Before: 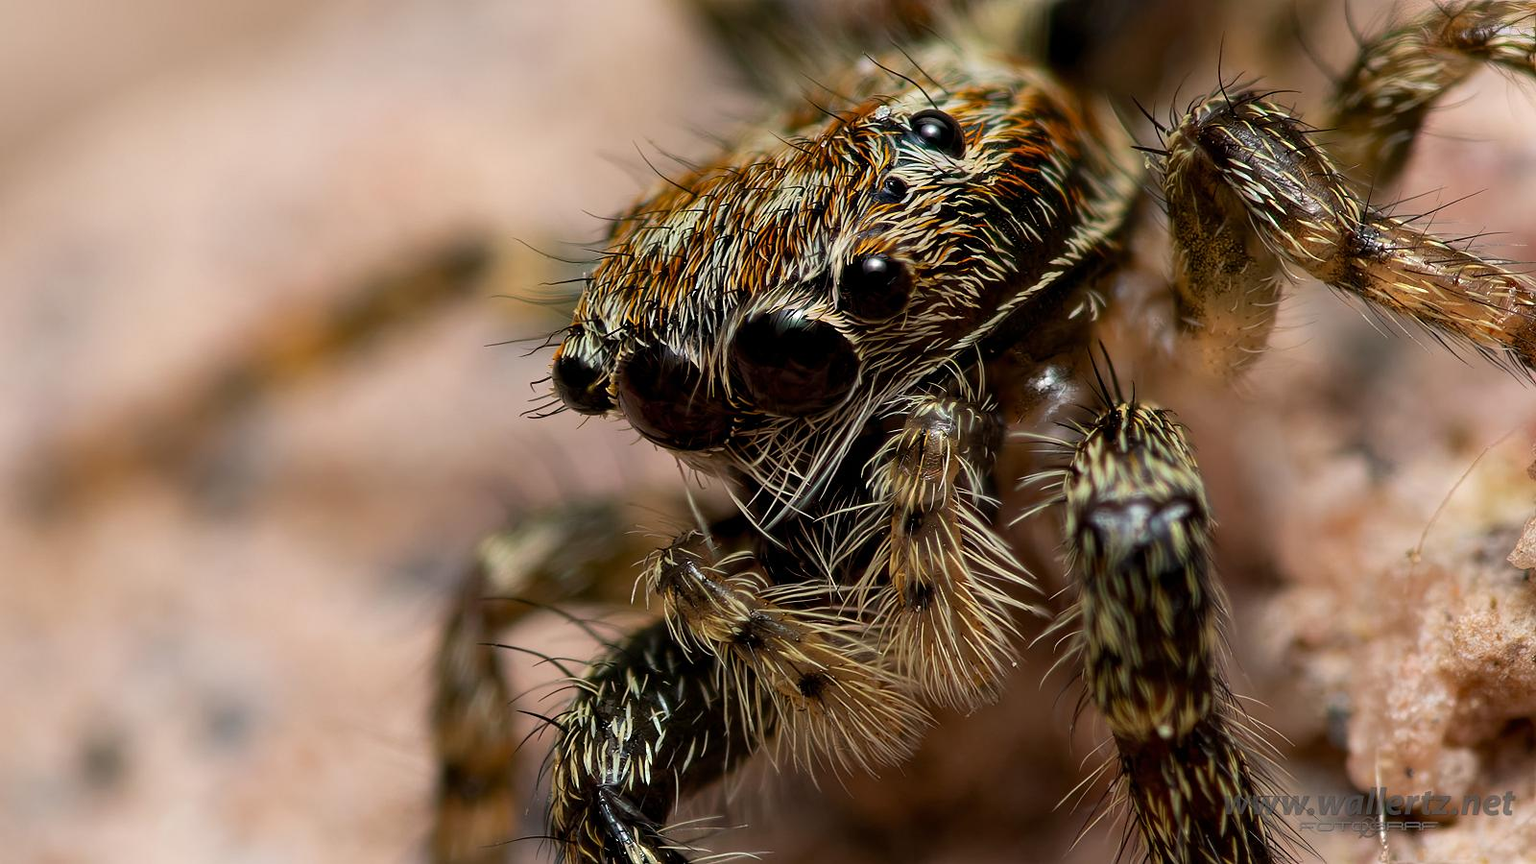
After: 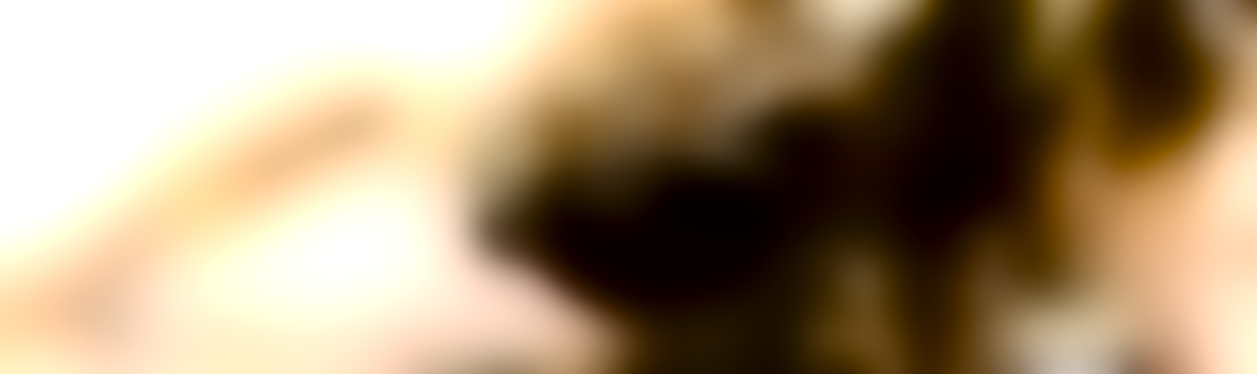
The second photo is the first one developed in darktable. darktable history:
color balance rgb: perceptual saturation grading › global saturation 20%, perceptual saturation grading › highlights -25%, perceptual saturation grading › shadows 25%
crop: left 7.036%, top 18.398%, right 14.379%, bottom 40.043%
tone equalizer: on, module defaults
exposure: black level correction 0, exposure 1.741 EV, compensate exposure bias true, compensate highlight preservation false
lowpass: radius 31.92, contrast 1.72, brightness -0.98, saturation 0.94
local contrast: highlights 100%, shadows 100%, detail 120%, midtone range 0.2
color contrast: green-magenta contrast 0.81
